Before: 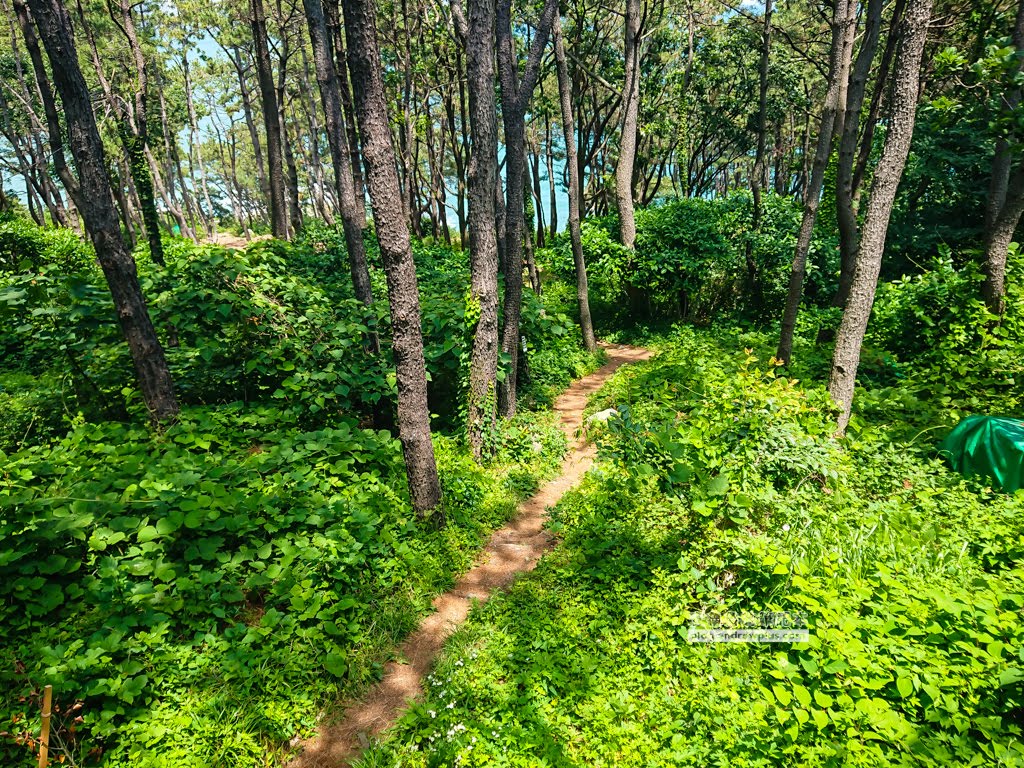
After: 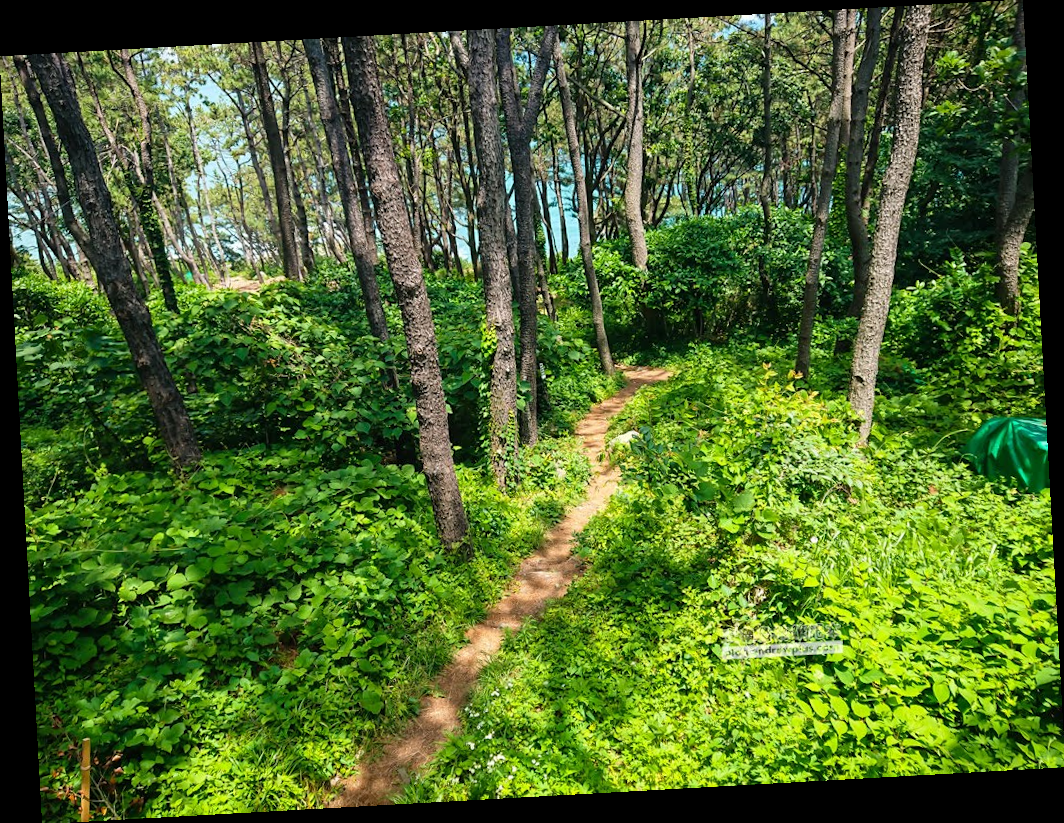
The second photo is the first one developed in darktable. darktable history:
rotate and perspective: rotation -3.18°, automatic cropping off
